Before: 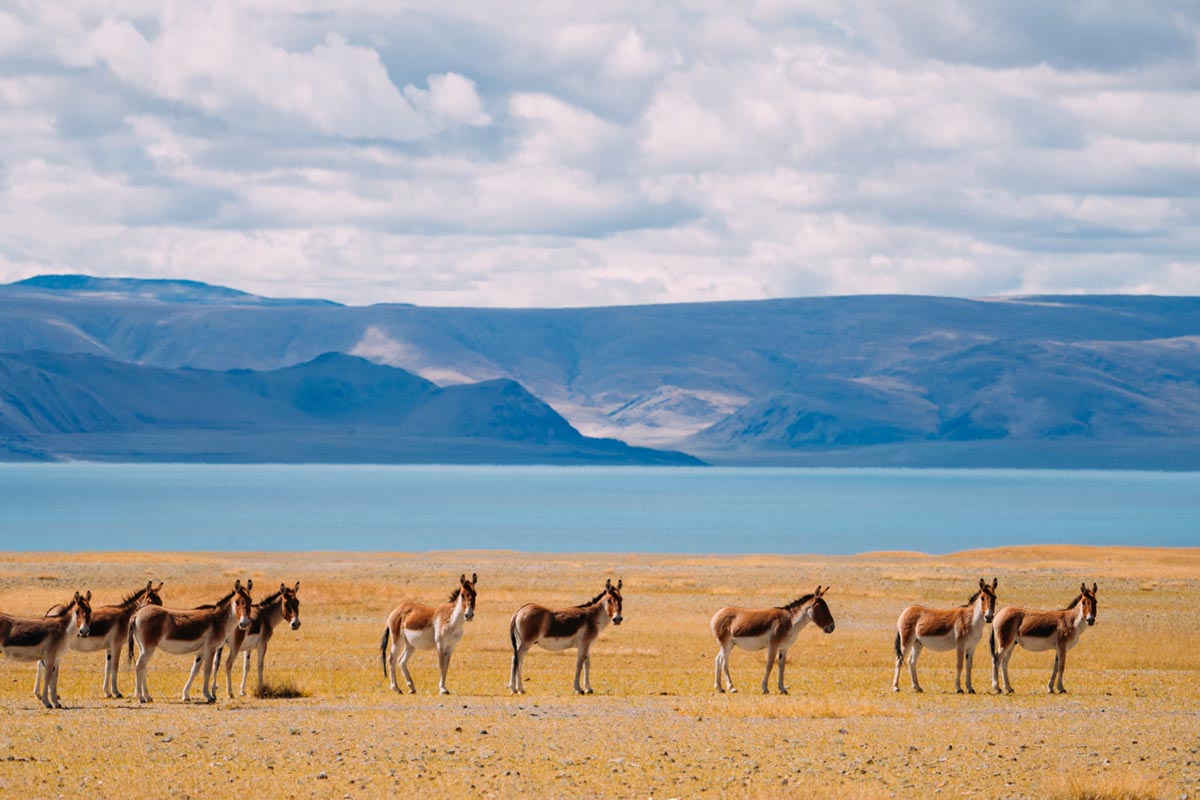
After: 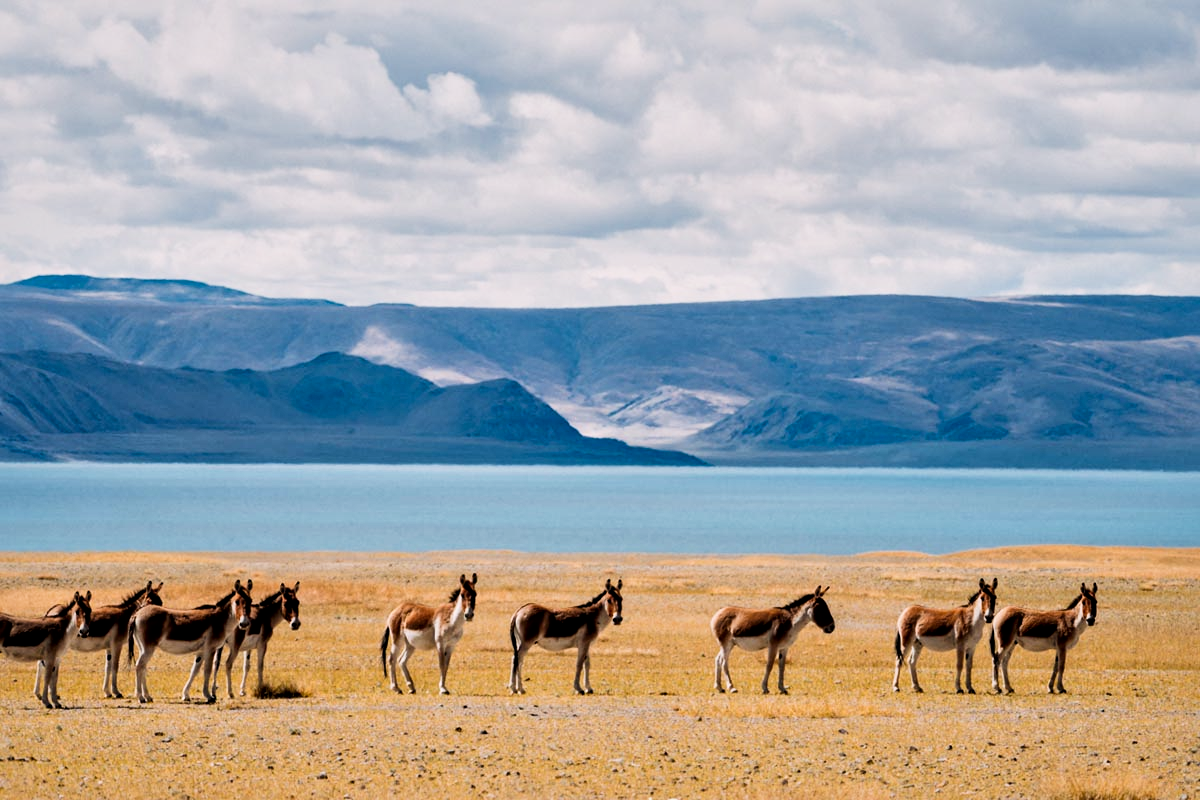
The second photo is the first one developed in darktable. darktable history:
local contrast: mode bilateral grid, contrast 24, coarseness 47, detail 151%, midtone range 0.2
filmic rgb: black relative exposure -5 EV, white relative exposure 3.54 EV, hardness 3.18, contrast 1.3, highlights saturation mix -48.89%
